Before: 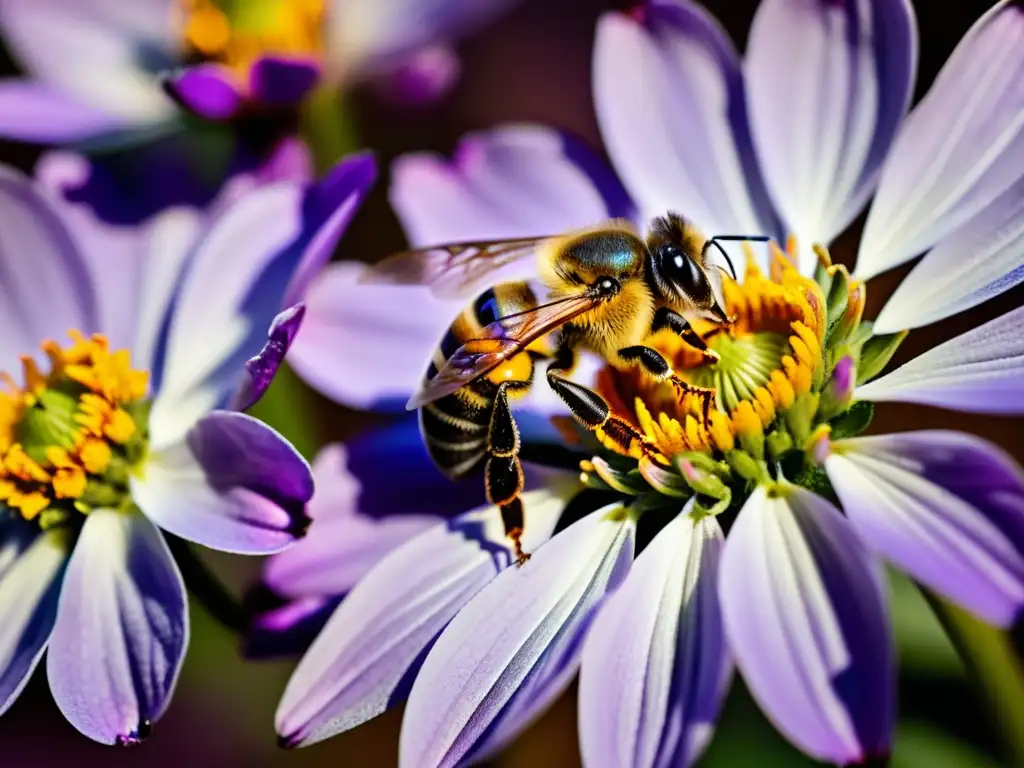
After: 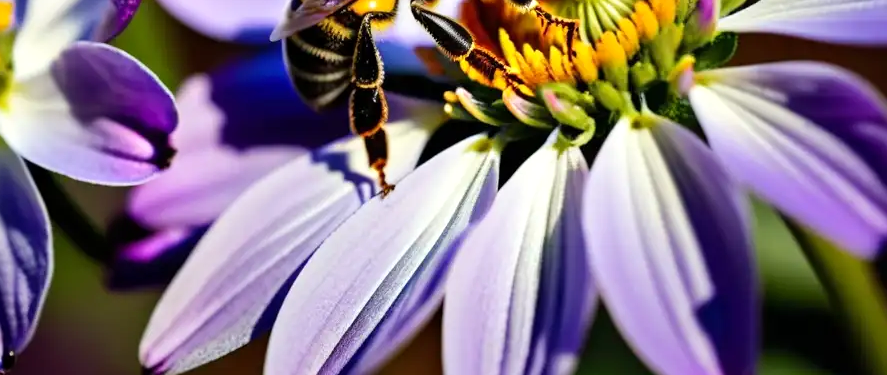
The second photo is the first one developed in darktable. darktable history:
crop and rotate: left 13.306%, top 48.129%, bottom 2.928%
levels: levels [0, 0.48, 0.961]
